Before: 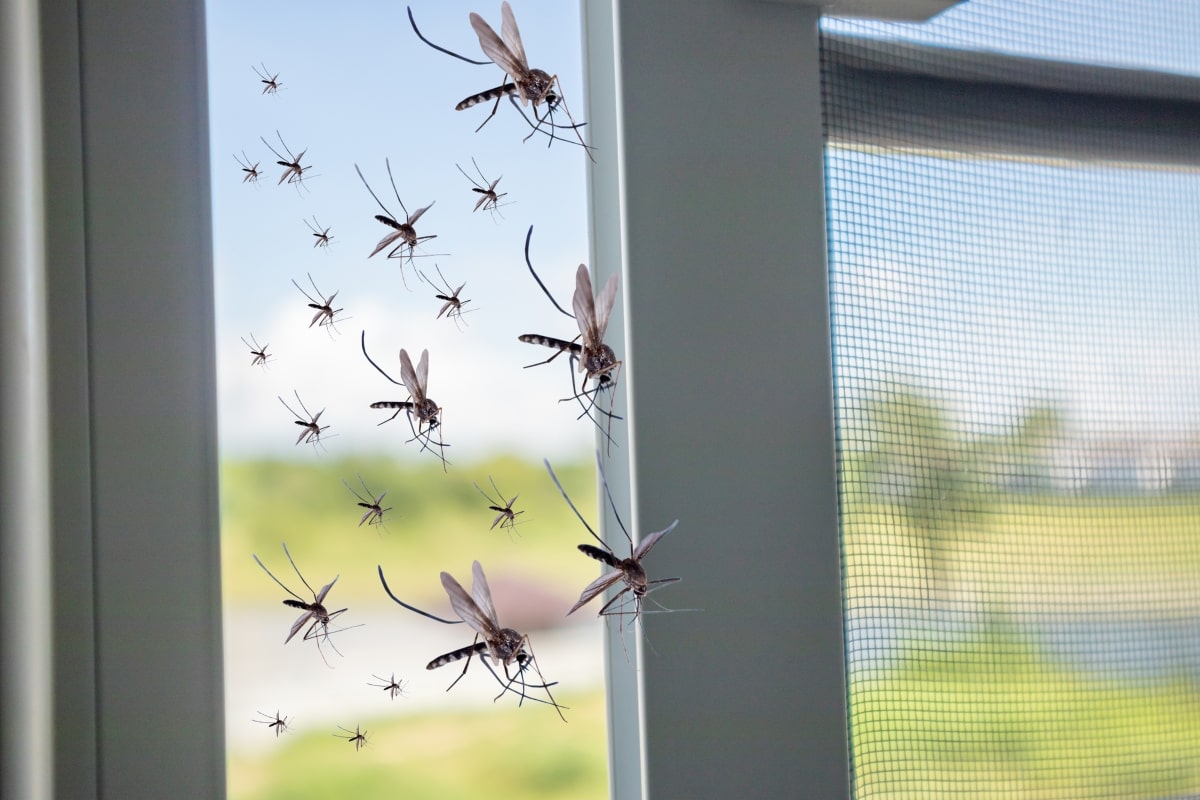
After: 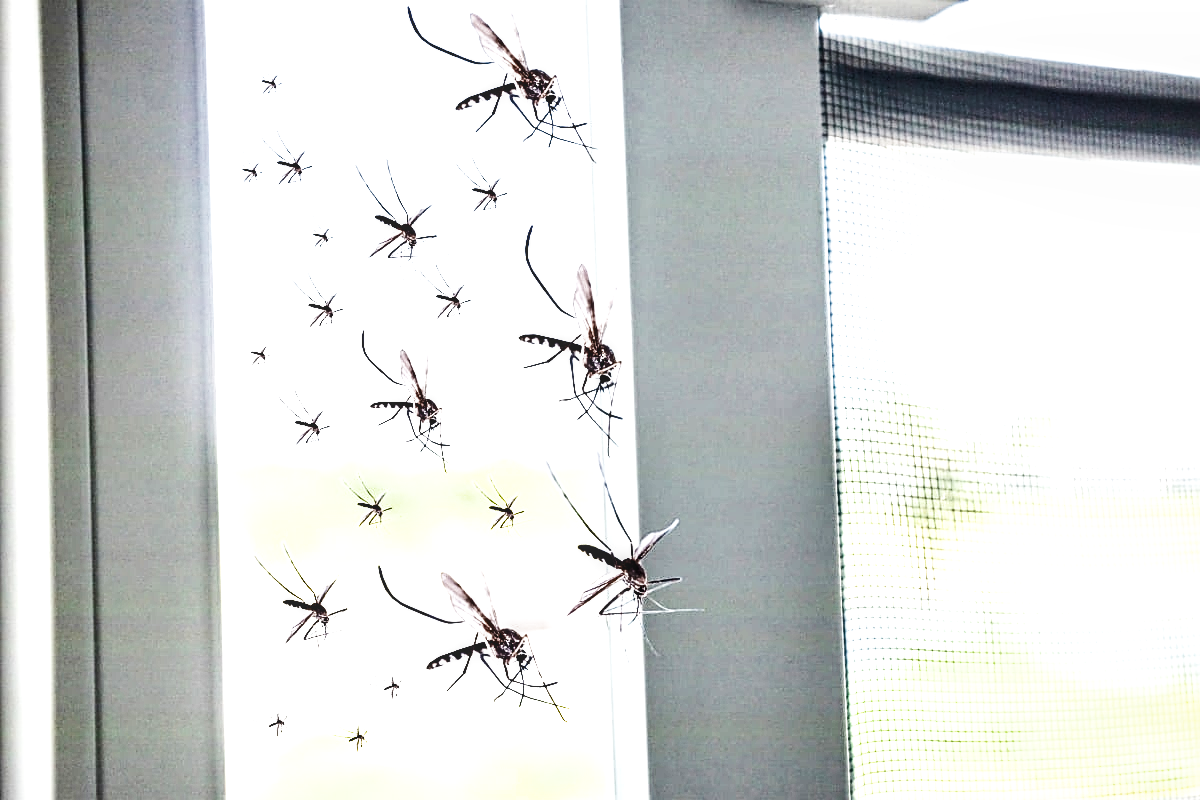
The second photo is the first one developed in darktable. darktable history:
color balance rgb: linear chroma grading › shadows 16%, perceptual saturation grading › global saturation 8%, perceptual saturation grading › shadows 4%, perceptual brilliance grading › global brilliance 2%, perceptual brilliance grading › highlights 8%, perceptual brilliance grading › shadows -4%, global vibrance 16%, saturation formula JzAzBz (2021)
sharpen: on, module defaults
local contrast: detail 130%
contrast brightness saturation: contrast 0.1, saturation -0.36
filmic rgb: black relative exposure -5 EV, white relative exposure 3.5 EV, hardness 3.19, contrast 1.2, highlights saturation mix -50%
shadows and highlights: shadows 60, highlights -60.23, soften with gaussian
tone equalizer: -8 EV -0.417 EV, -7 EV -0.389 EV, -6 EV -0.333 EV, -5 EV -0.222 EV, -3 EV 0.222 EV, -2 EV 0.333 EV, -1 EV 0.389 EV, +0 EV 0.417 EV, edges refinement/feathering 500, mask exposure compensation -1.57 EV, preserve details no
exposure: black level correction 0, exposure 1.9 EV, compensate highlight preservation false
